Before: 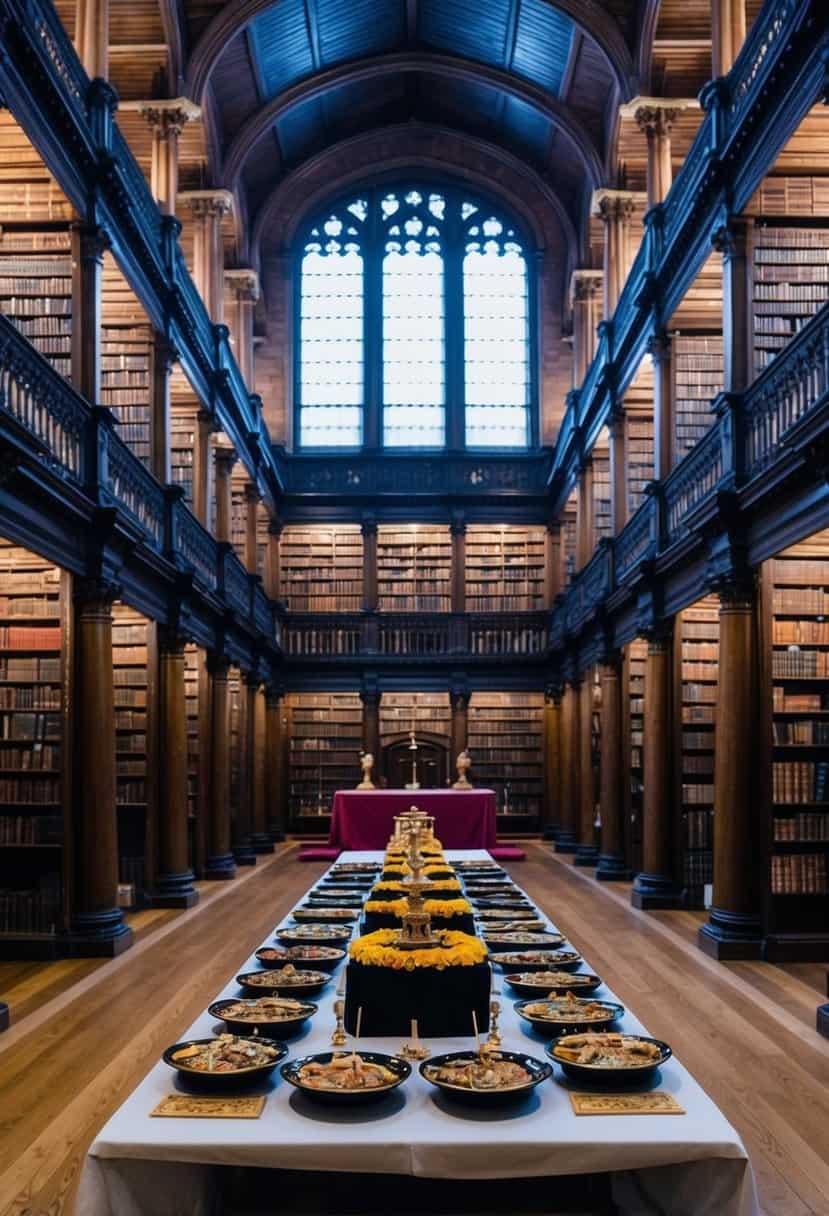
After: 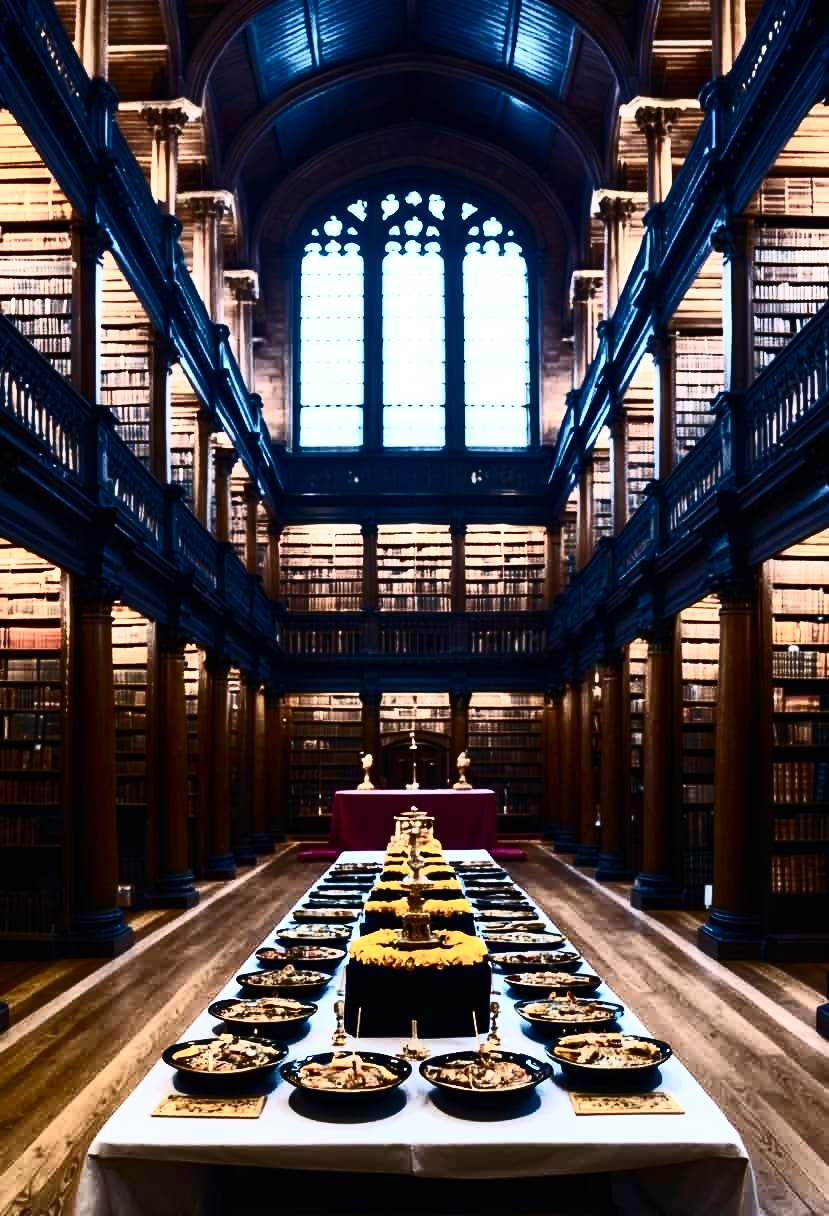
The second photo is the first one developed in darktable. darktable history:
contrast brightness saturation: contrast 0.912, brightness 0.197
